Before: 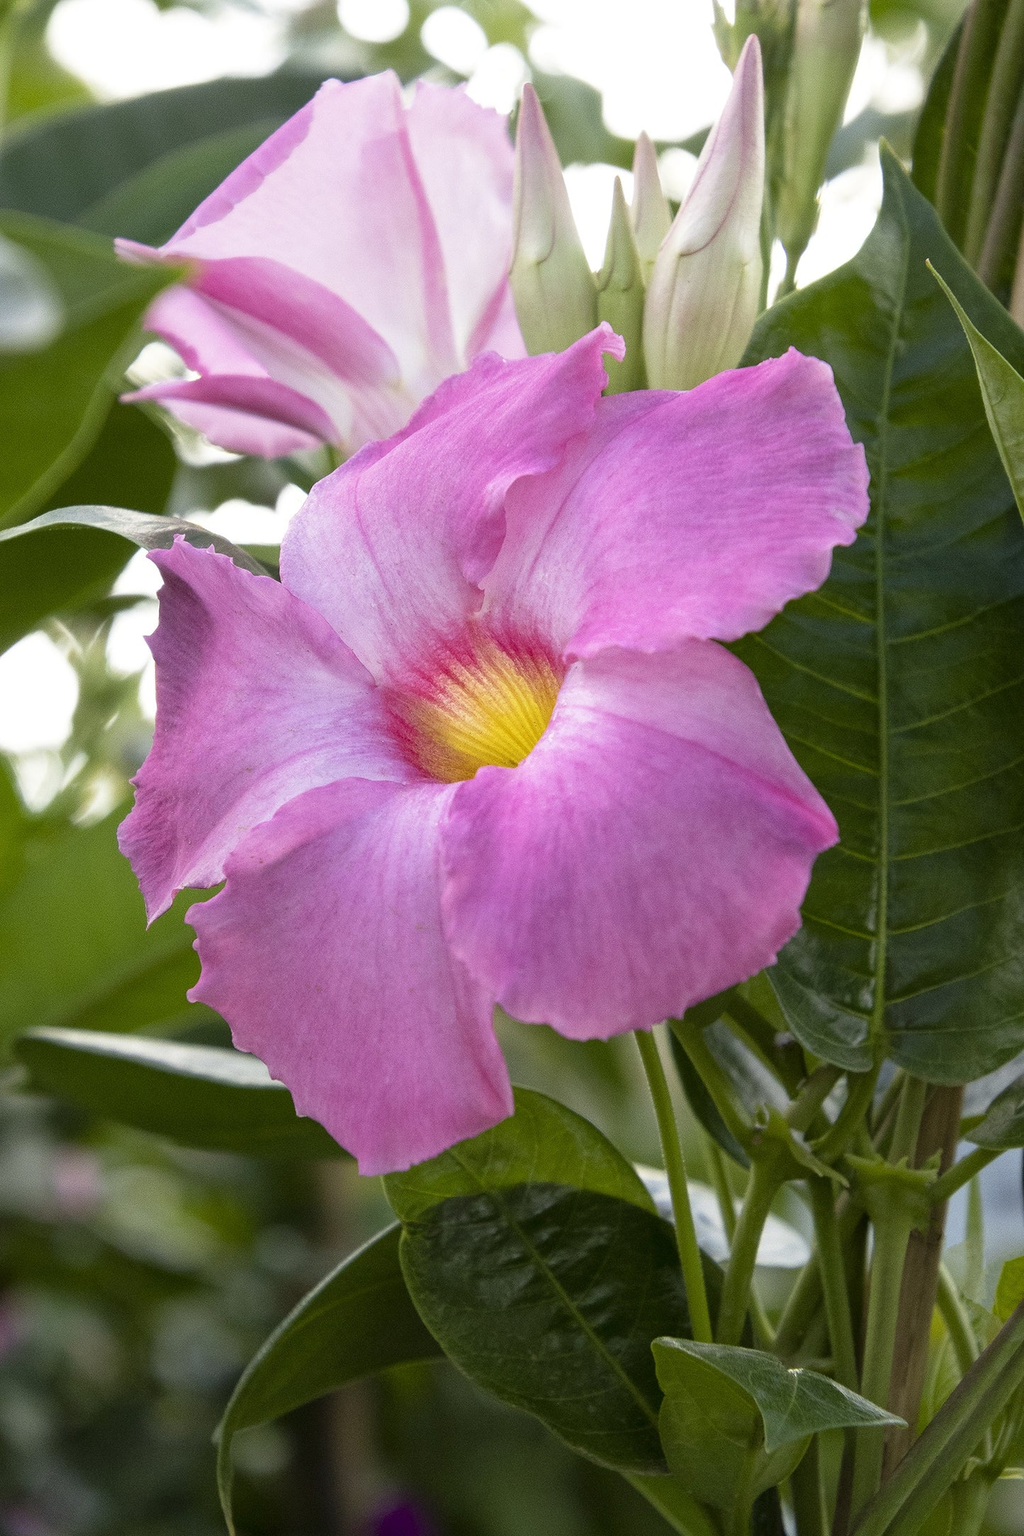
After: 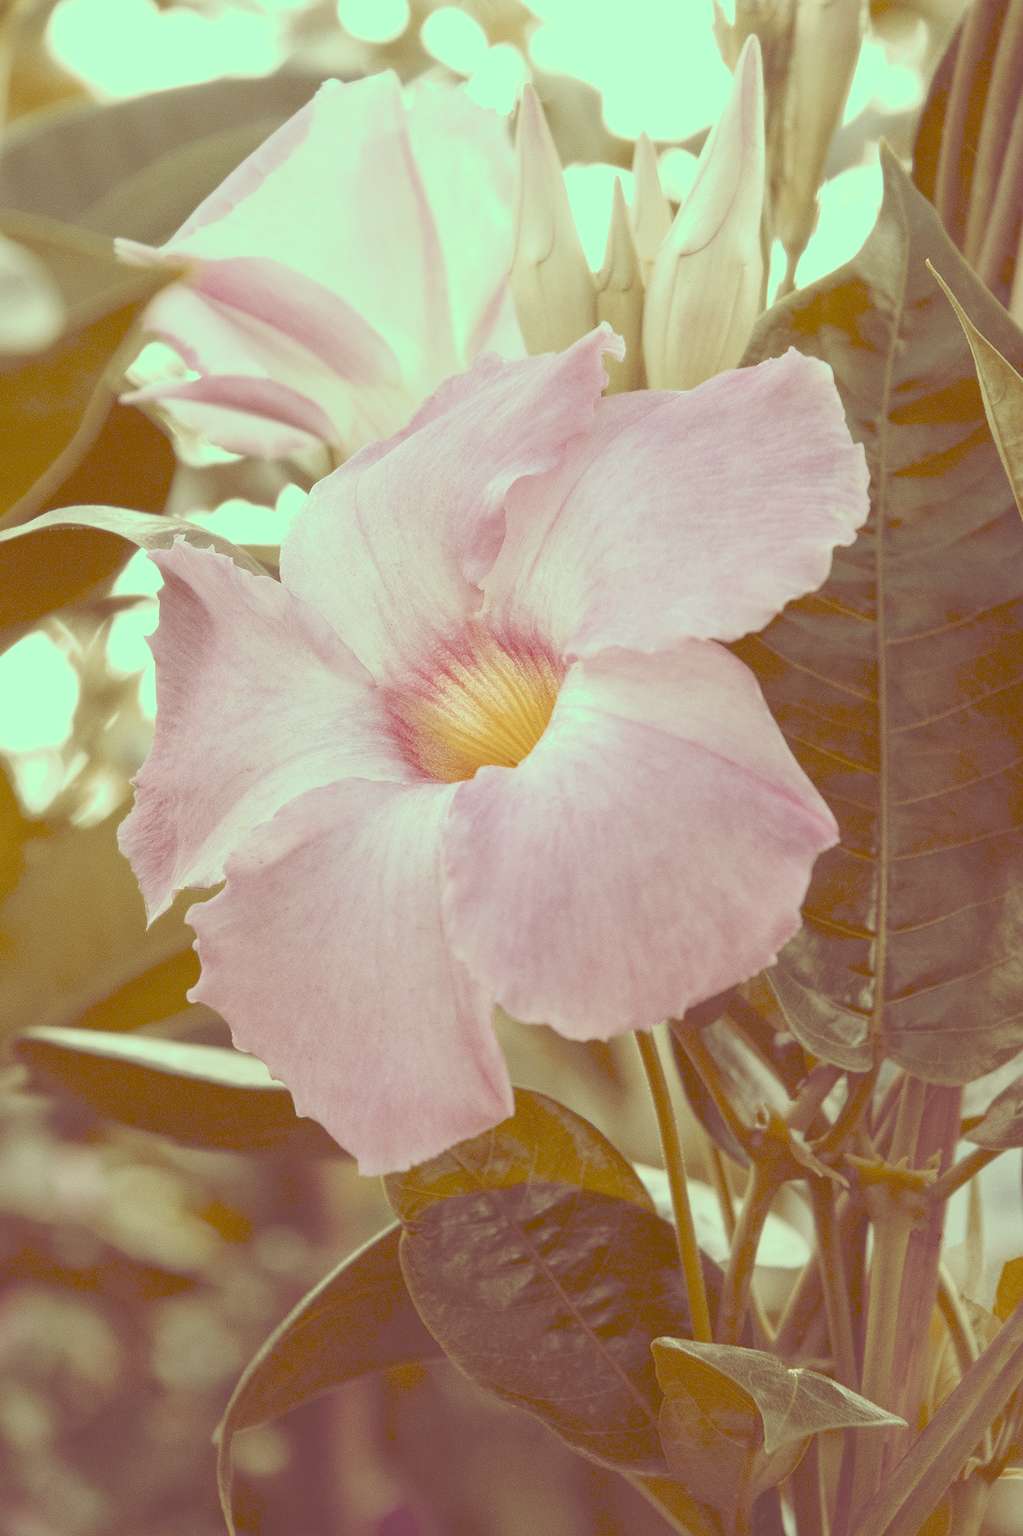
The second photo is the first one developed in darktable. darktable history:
tone curve: curves: ch0 [(0, 0) (0.003, 0.275) (0.011, 0.288) (0.025, 0.309) (0.044, 0.326) (0.069, 0.346) (0.1, 0.37) (0.136, 0.396) (0.177, 0.432) (0.224, 0.473) (0.277, 0.516) (0.335, 0.566) (0.399, 0.611) (0.468, 0.661) (0.543, 0.711) (0.623, 0.761) (0.709, 0.817) (0.801, 0.867) (0.898, 0.911) (1, 1)], preserve colors none
color look up table: target L [83.82, 85.51, 53.35, 71.43, 60.5, 63.77, 70.01, 63.28, 48.87, 55.07, 30.48, 37.7, 19.46, 11.68, 201.47, 78.67, 74.75, 38.93, 61.65, 56.22, 59.5, 25.1, 32.66, 38.47, 31.13, 27.83, 15.44, 3.776, 95.53, 81.23, 75.98, 69.15, 68.05, 48.91, 52.37, 46.47, 42.27, 25.74, 31.28, 28.81, 18.42, 14, 7.825, 90.53, 89.6, 75.01, 67.5, 50.27, 50.68], target a [-8.786, -18.09, -0.69, -53.68, -58.87, 3.221, -41.58, -35.64, -35.02, -6.724, 2.491, -27.45, -5.763, 27.66, 0, -7.044, 4.203, 41.2, 17.61, 37.65, 3.645, 60.96, 36.11, 47.14, 20.68, 30.92, 50.13, 27.27, -47.77, -11.61, -15.05, 6.084, -1.023, 55.75, 31.06, -20.74, 15.47, 42.42, 7.248, 35.51, 8.685, 17.14, 34.71, -71.31, -49.05, -18.97, -32.06, -34.71, -33.83], target b [62.39, 35.89, 81.18, 19.12, 42.85, 64.73, 27.77, 40.18, 51.86, 37.5, 51.75, 31.36, 18.97, 19.71, -0.001, 32.27, 40.26, 62.23, 22.71, 21.09, 27.01, 42.45, 55.51, 31.47, 41.96, 26.45, 26.14, 6.286, 30.37, 8.304, 14.53, -6.081, -10.63, -17.54, 3.737, -17.02, 4.29, 5.907, 19.38, -19.8, -20.04, -1.835, 12.72, 23.2, 21.42, 26.86, -7.018, 11.16, -1.386], num patches 49
